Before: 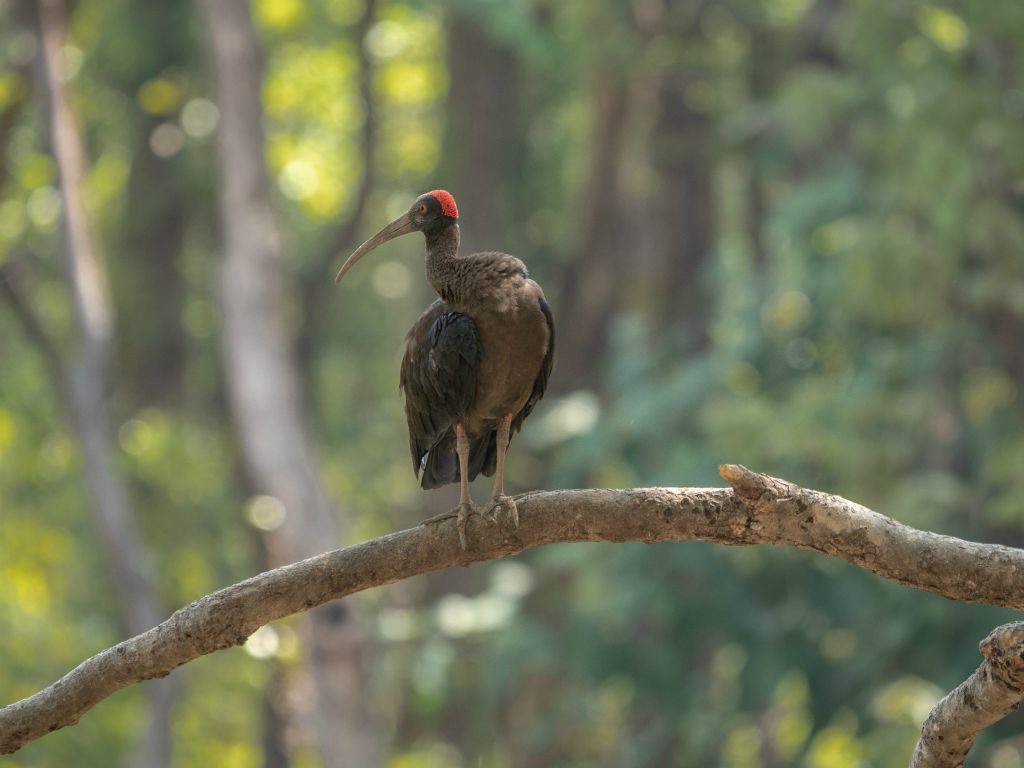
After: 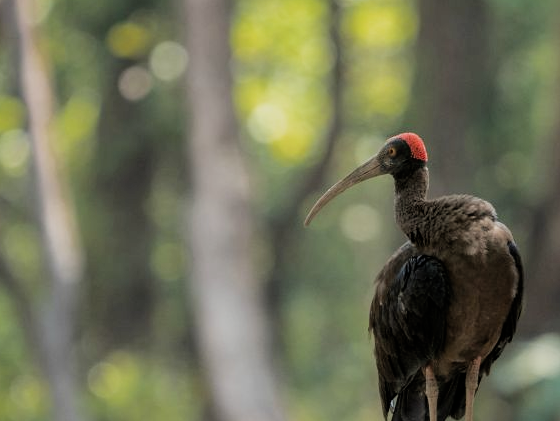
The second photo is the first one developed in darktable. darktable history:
crop and rotate: left 3.047%, top 7.509%, right 42.236%, bottom 37.598%
filmic rgb: black relative exposure -5 EV, hardness 2.88, contrast 1.2, highlights saturation mix -30%
